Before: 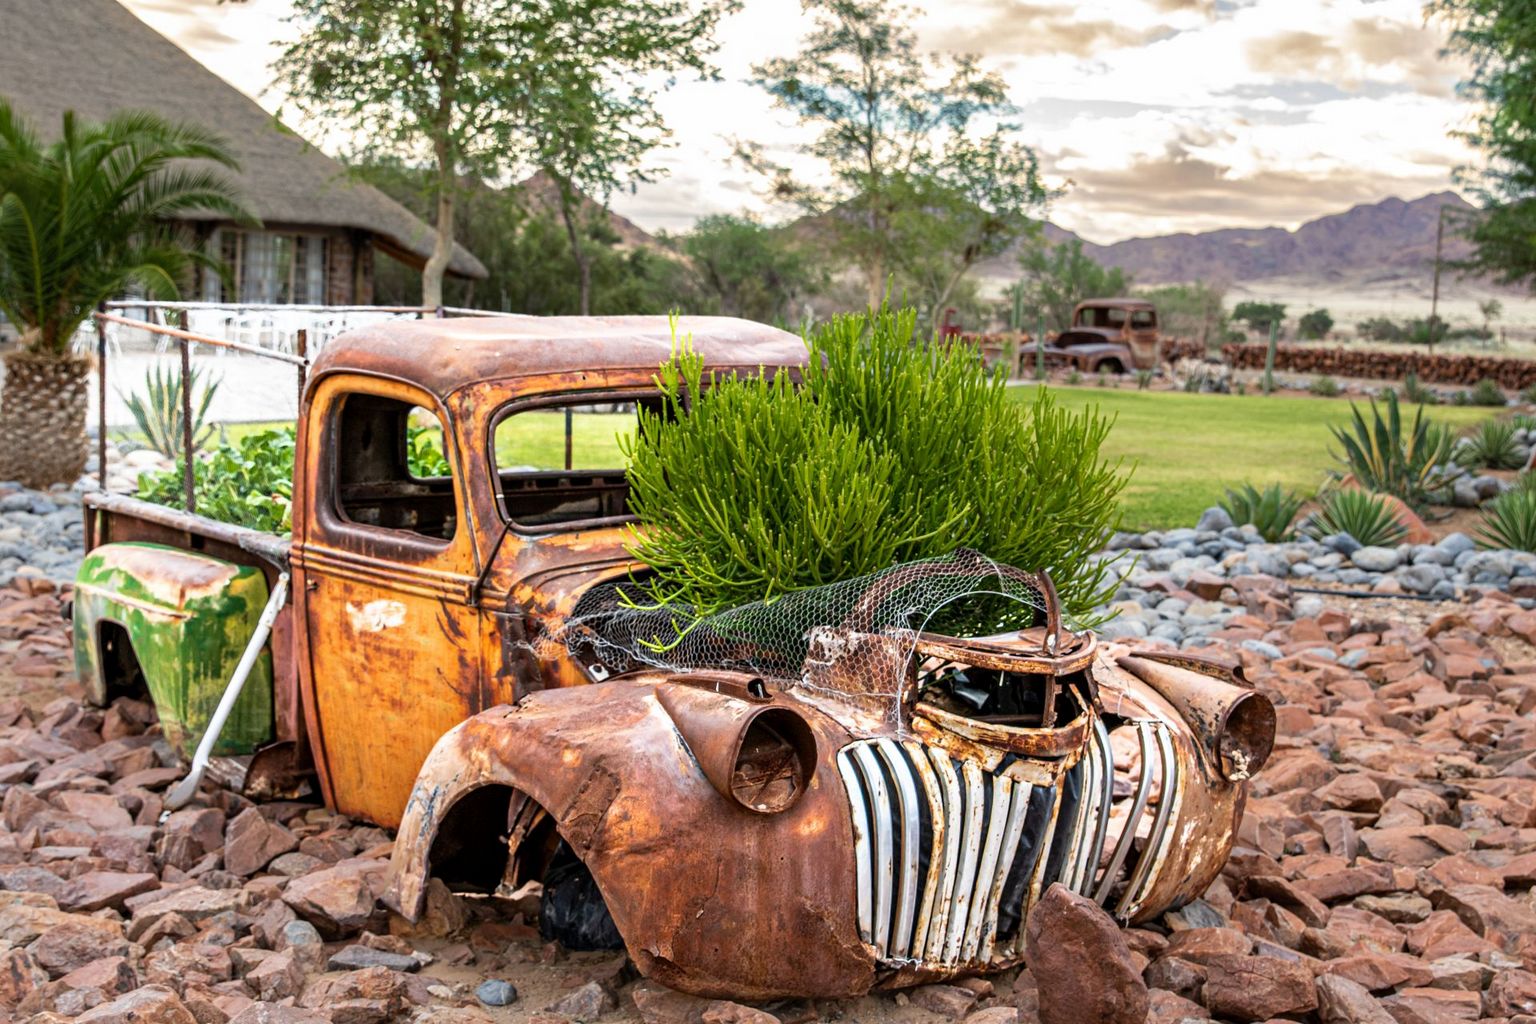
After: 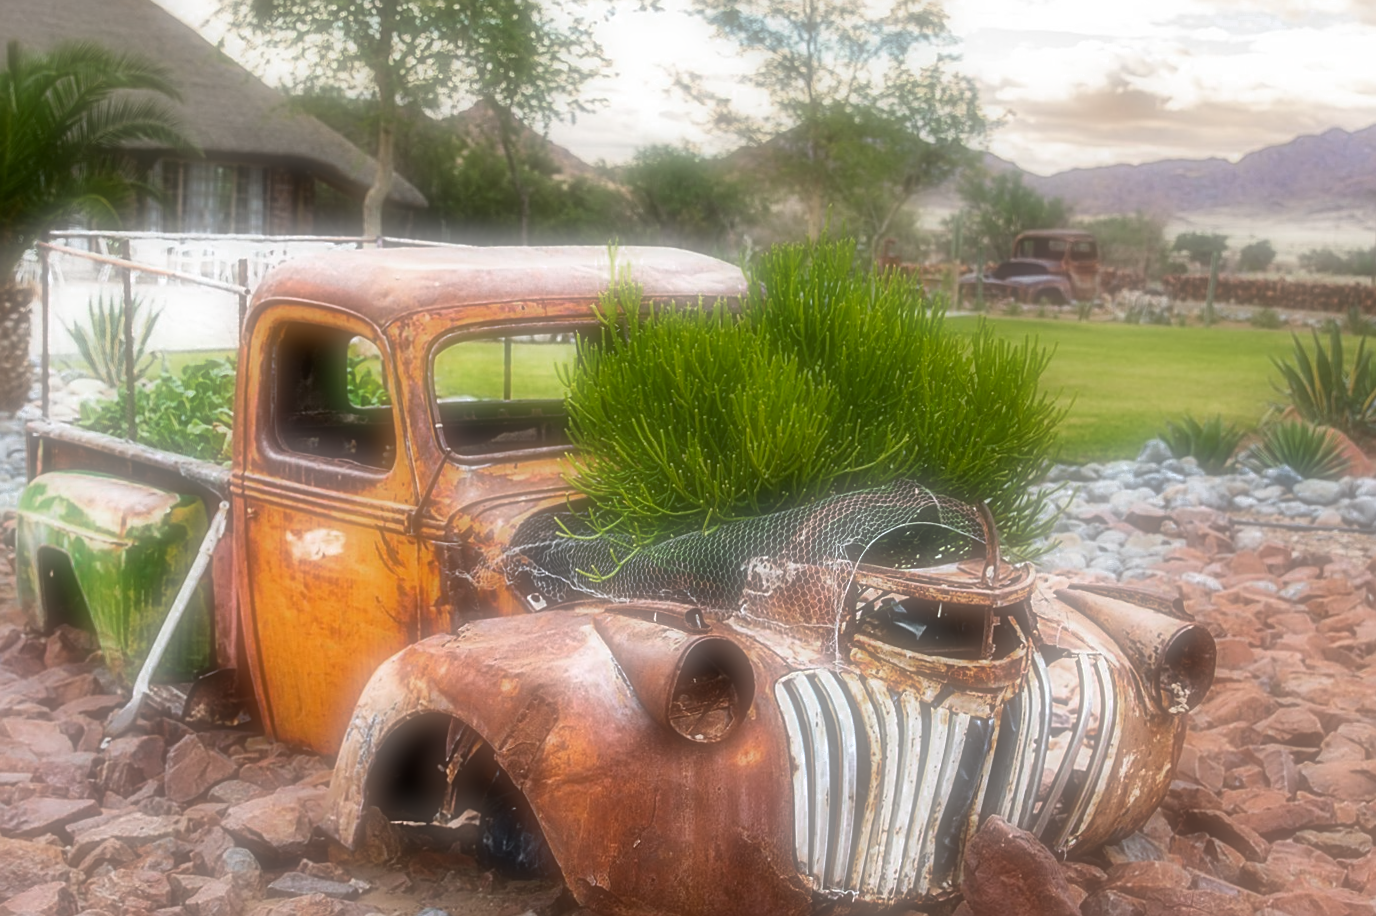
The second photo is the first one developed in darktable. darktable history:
color zones: curves: ch0 [(0.203, 0.433) (0.607, 0.517) (0.697, 0.696) (0.705, 0.897)]
rotate and perspective: rotation 0.192°, lens shift (horizontal) -0.015, crop left 0.005, crop right 0.996, crop top 0.006, crop bottom 0.99
crop: left 3.305%, top 6.436%, right 6.389%, bottom 3.258%
soften: on, module defaults
shadows and highlights: shadows -30, highlights 30
sharpen: on, module defaults
tone equalizer: on, module defaults
